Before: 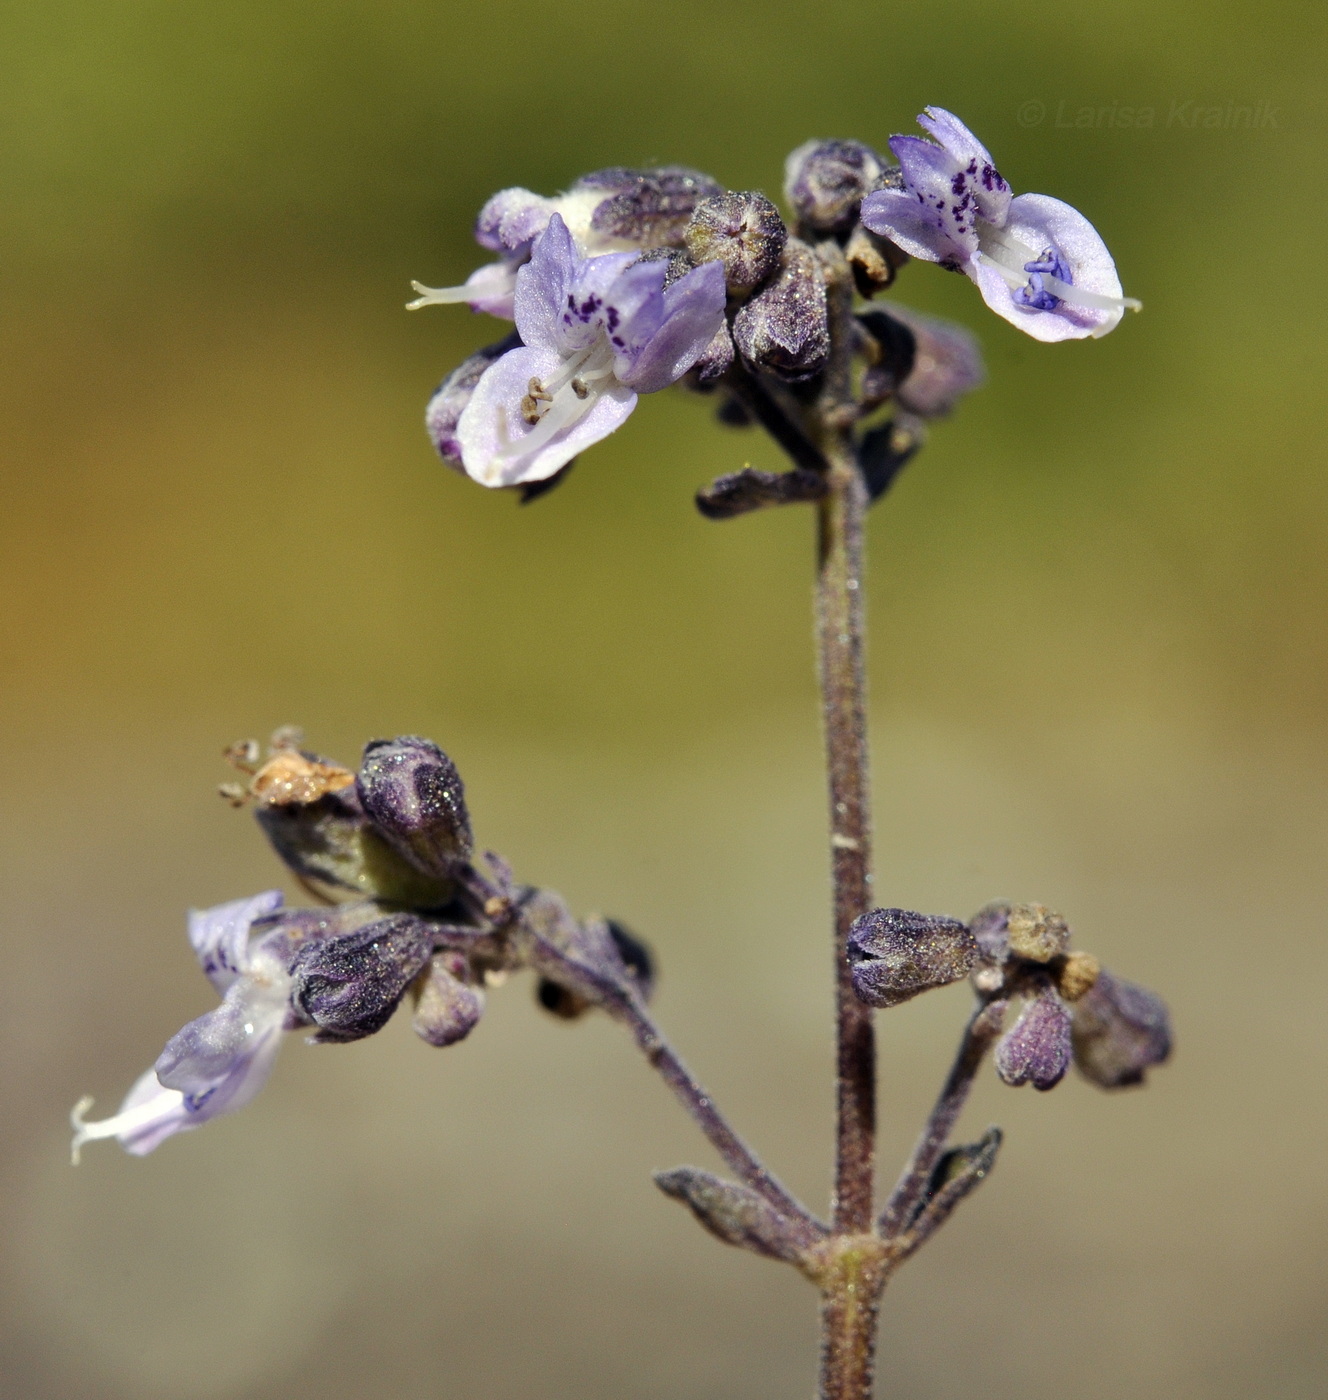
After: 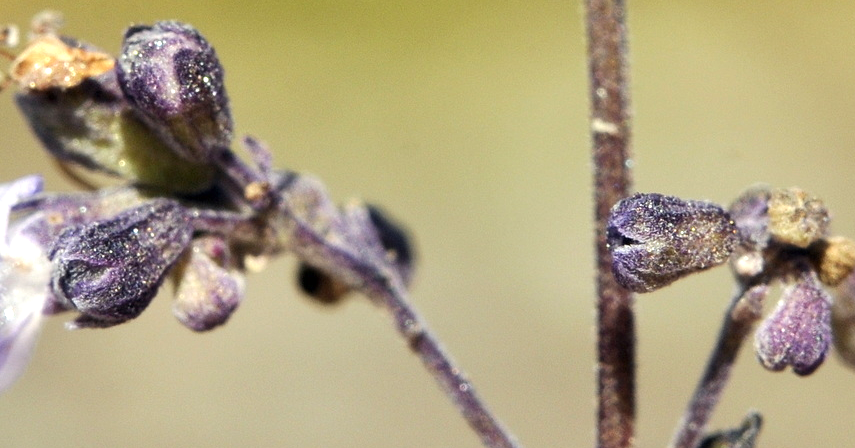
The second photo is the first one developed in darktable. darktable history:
exposure: black level correction 0, exposure 0.7 EV, compensate exposure bias true, compensate highlight preservation false
crop: left 18.091%, top 51.13%, right 17.525%, bottom 16.85%
